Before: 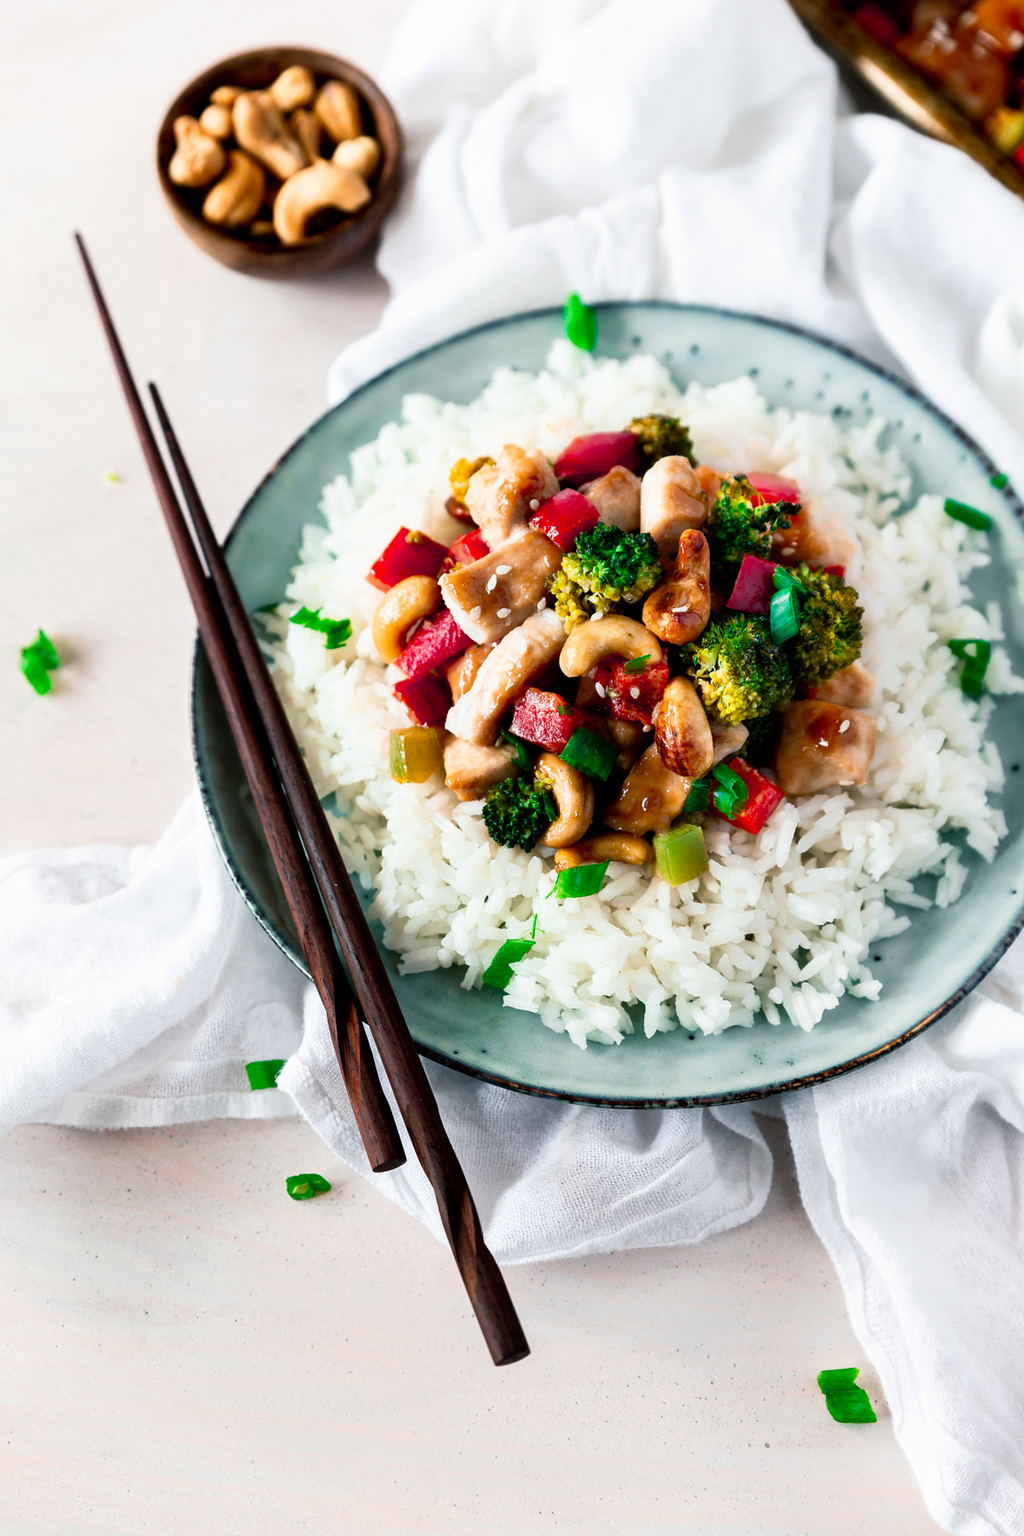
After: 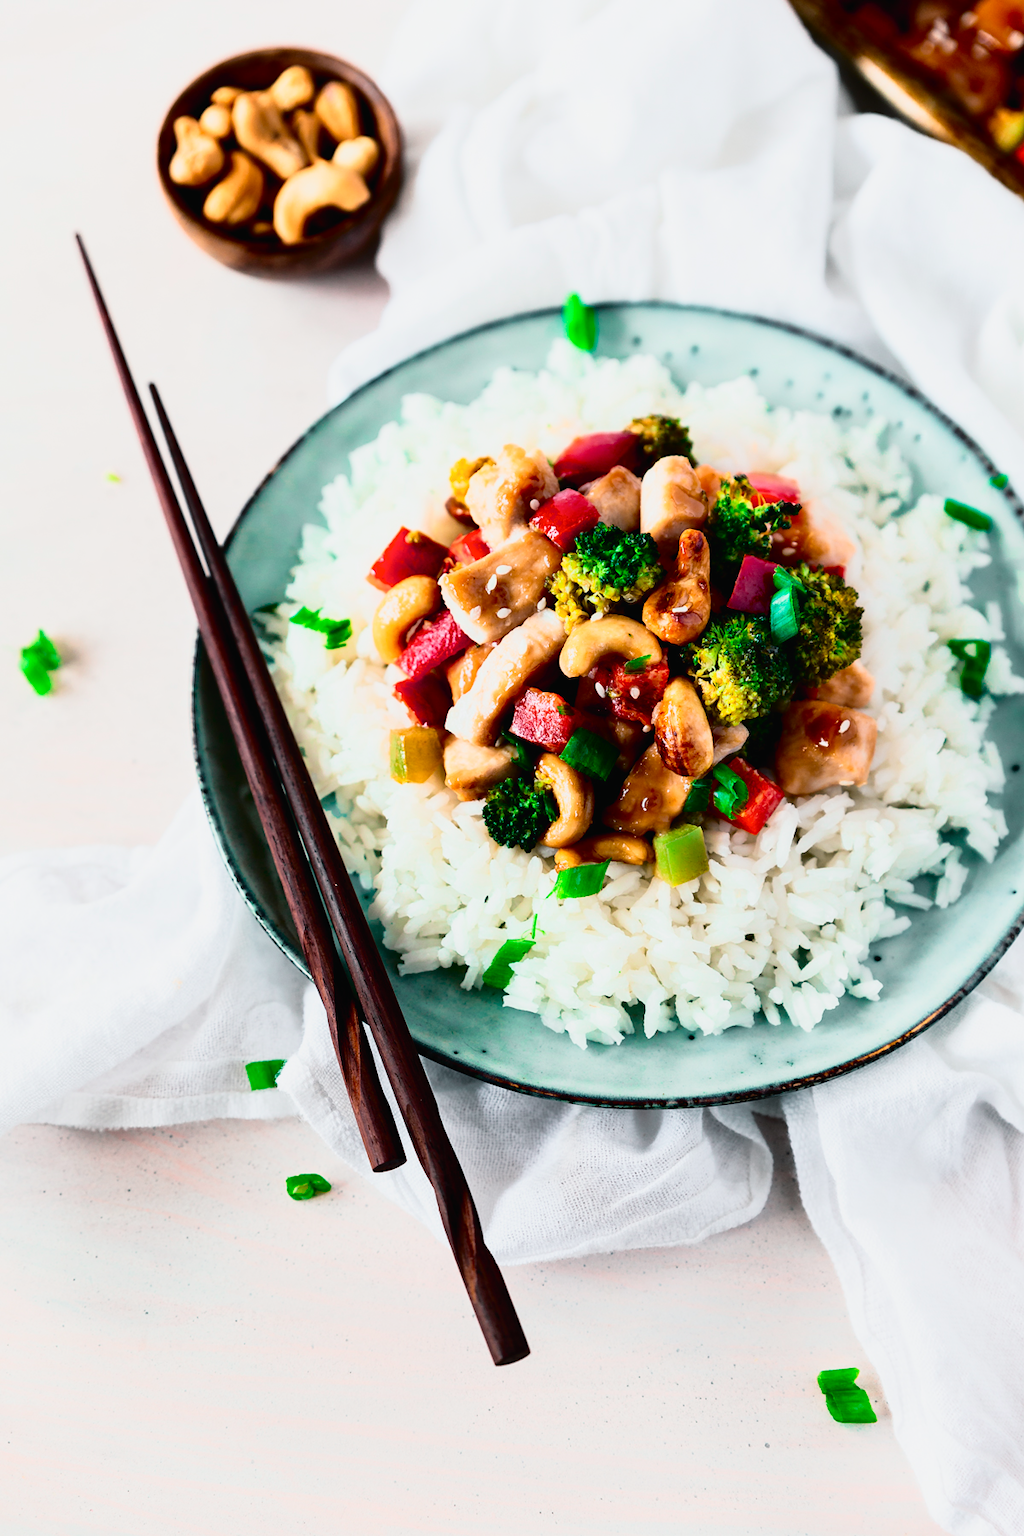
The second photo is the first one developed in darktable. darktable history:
tone curve: curves: ch0 [(0, 0.014) (0.17, 0.099) (0.398, 0.423) (0.728, 0.808) (0.877, 0.91) (0.99, 0.955)]; ch1 [(0, 0) (0.377, 0.325) (0.493, 0.491) (0.505, 0.504) (0.515, 0.515) (0.554, 0.575) (0.623, 0.643) (0.701, 0.718) (1, 1)]; ch2 [(0, 0) (0.423, 0.453) (0.481, 0.485) (0.501, 0.501) (0.531, 0.527) (0.586, 0.597) (0.663, 0.706) (0.717, 0.753) (1, 0.991)], color space Lab, independent channels
